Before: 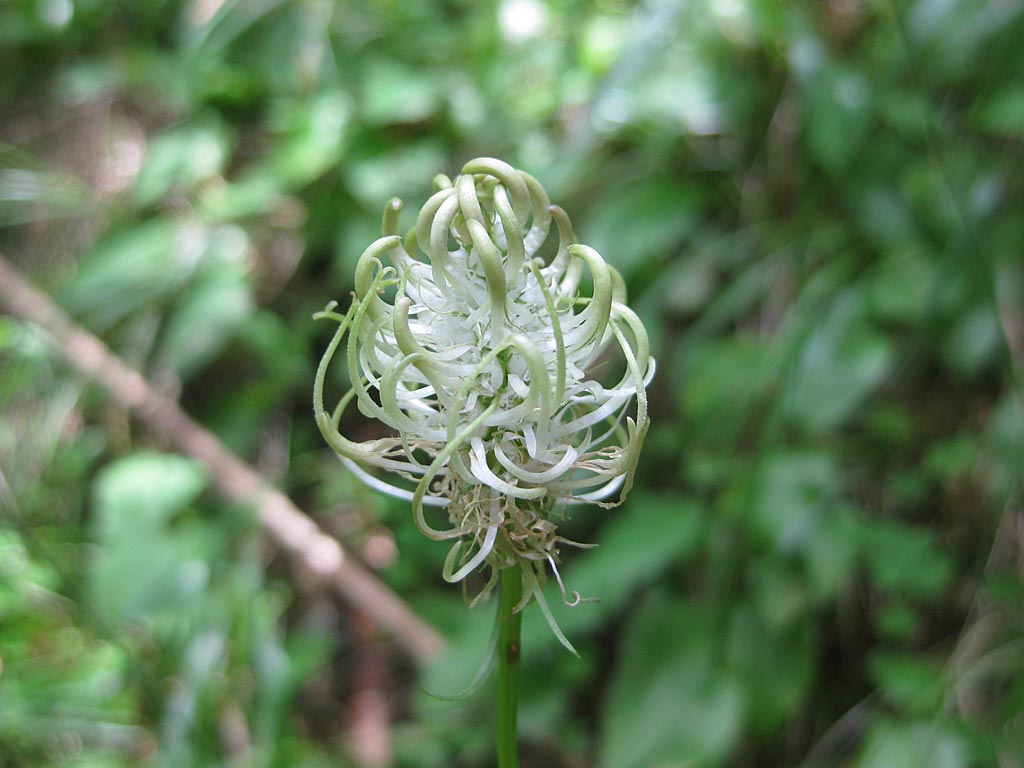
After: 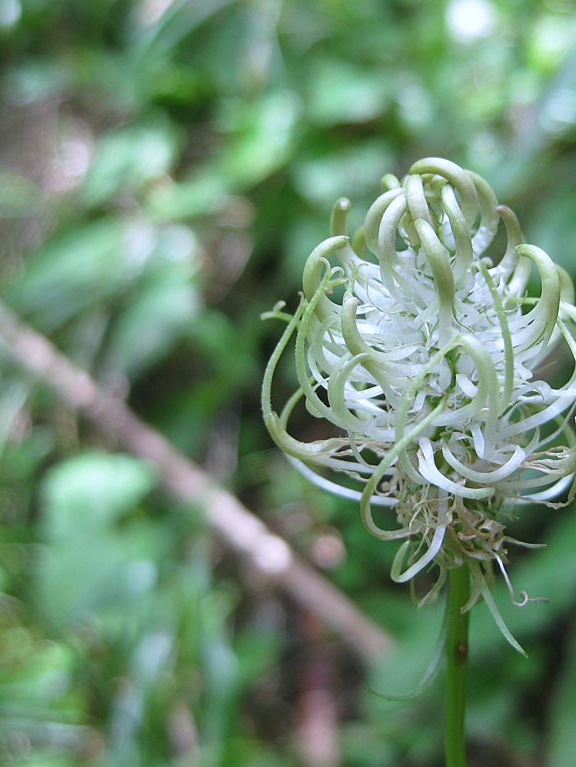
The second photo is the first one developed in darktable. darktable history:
crop: left 5.114%, right 38.589%
white balance: red 0.954, blue 1.079
